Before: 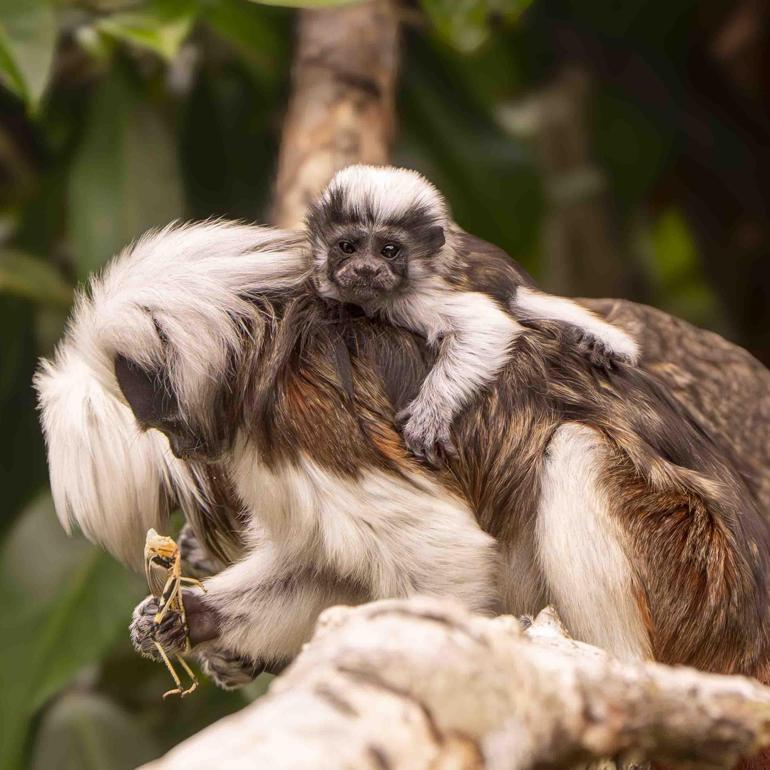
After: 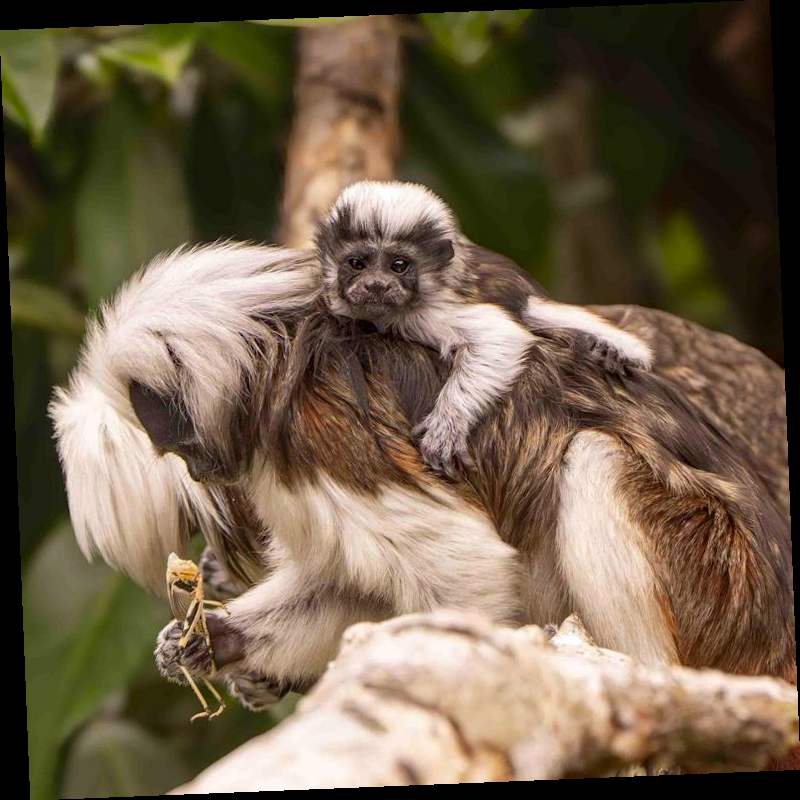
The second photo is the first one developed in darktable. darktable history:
rotate and perspective: rotation -2.29°, automatic cropping off
tone equalizer: on, module defaults
haze removal: compatibility mode true, adaptive false
